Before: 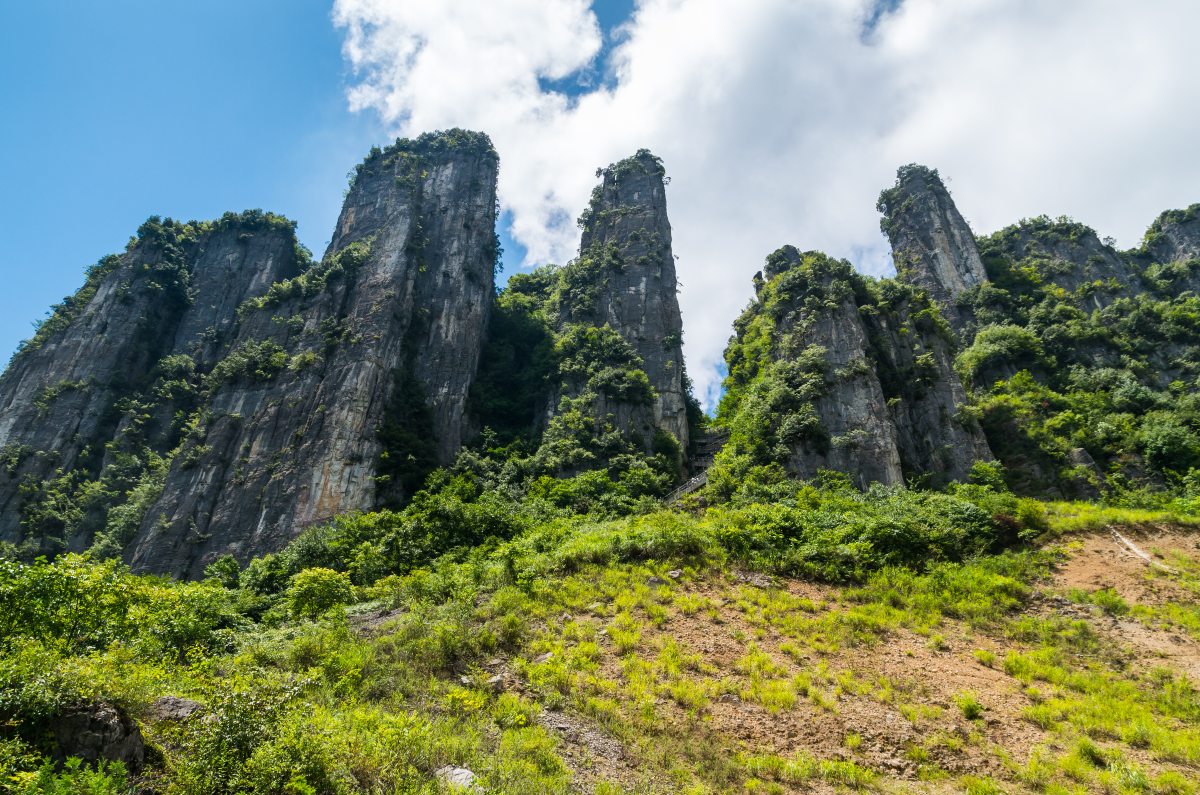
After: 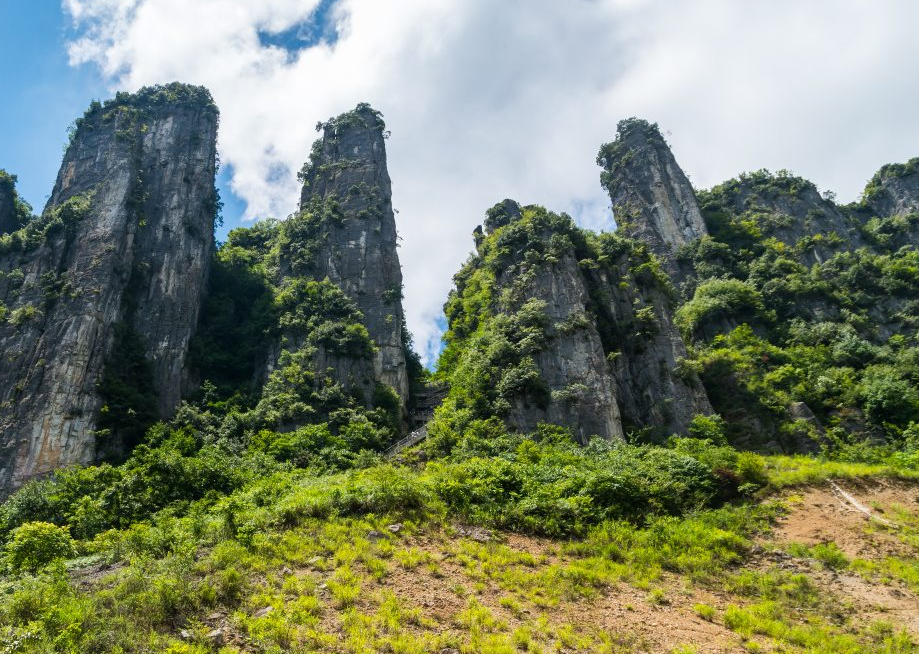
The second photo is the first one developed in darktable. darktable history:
crop: left 23.387%, top 5.835%, bottom 11.816%
